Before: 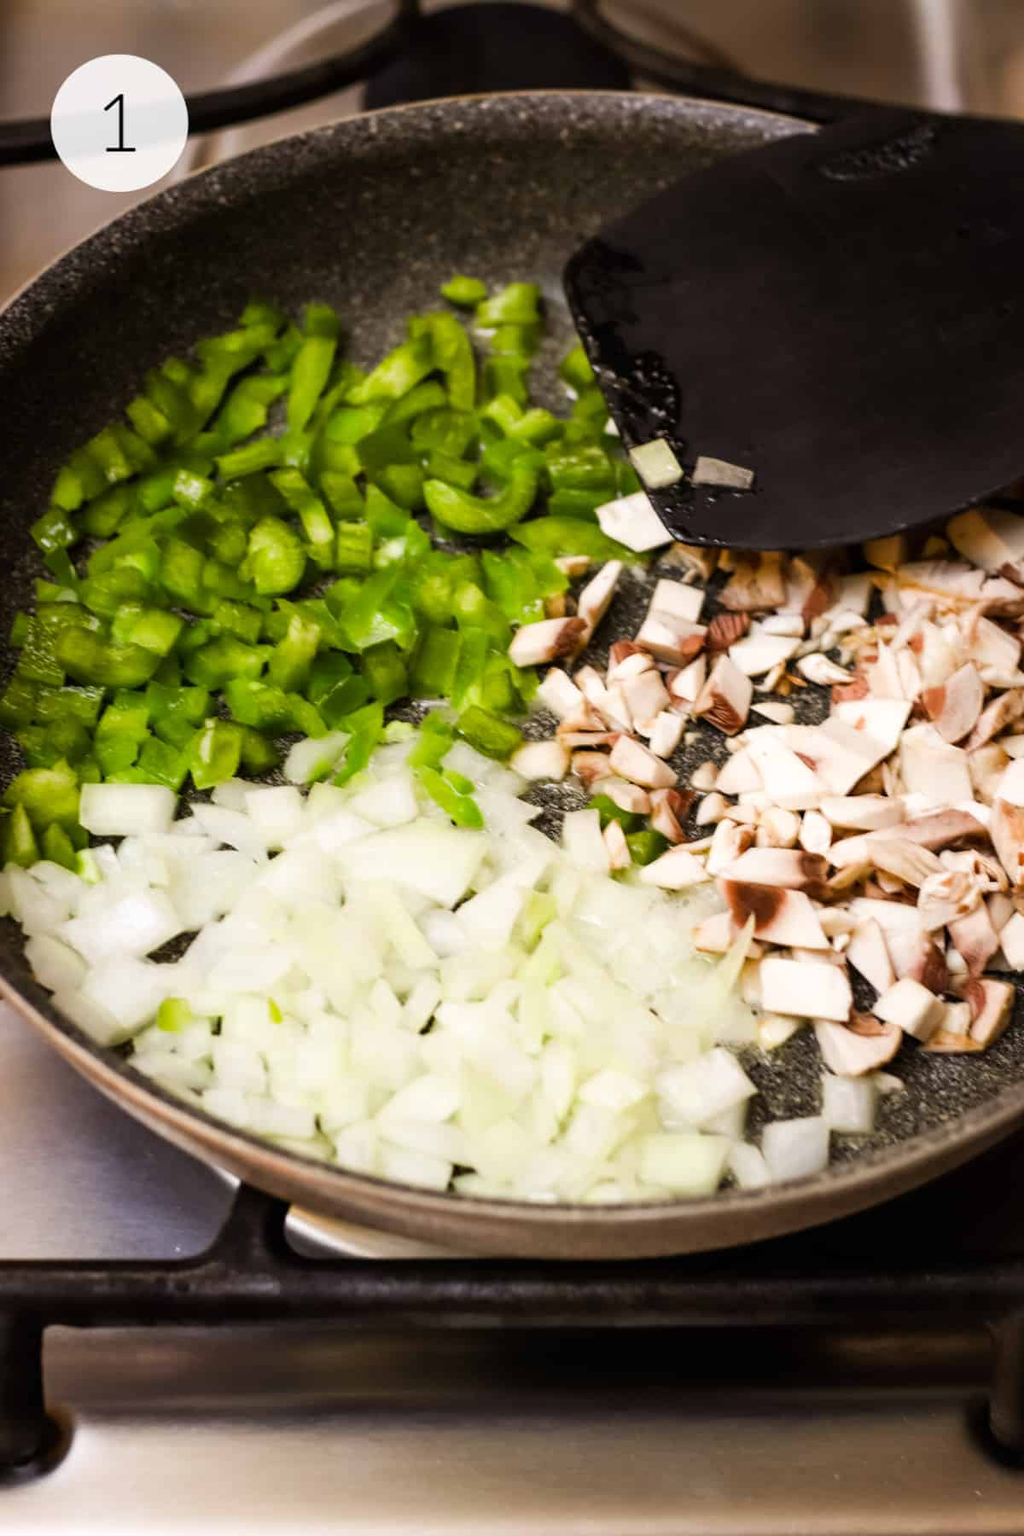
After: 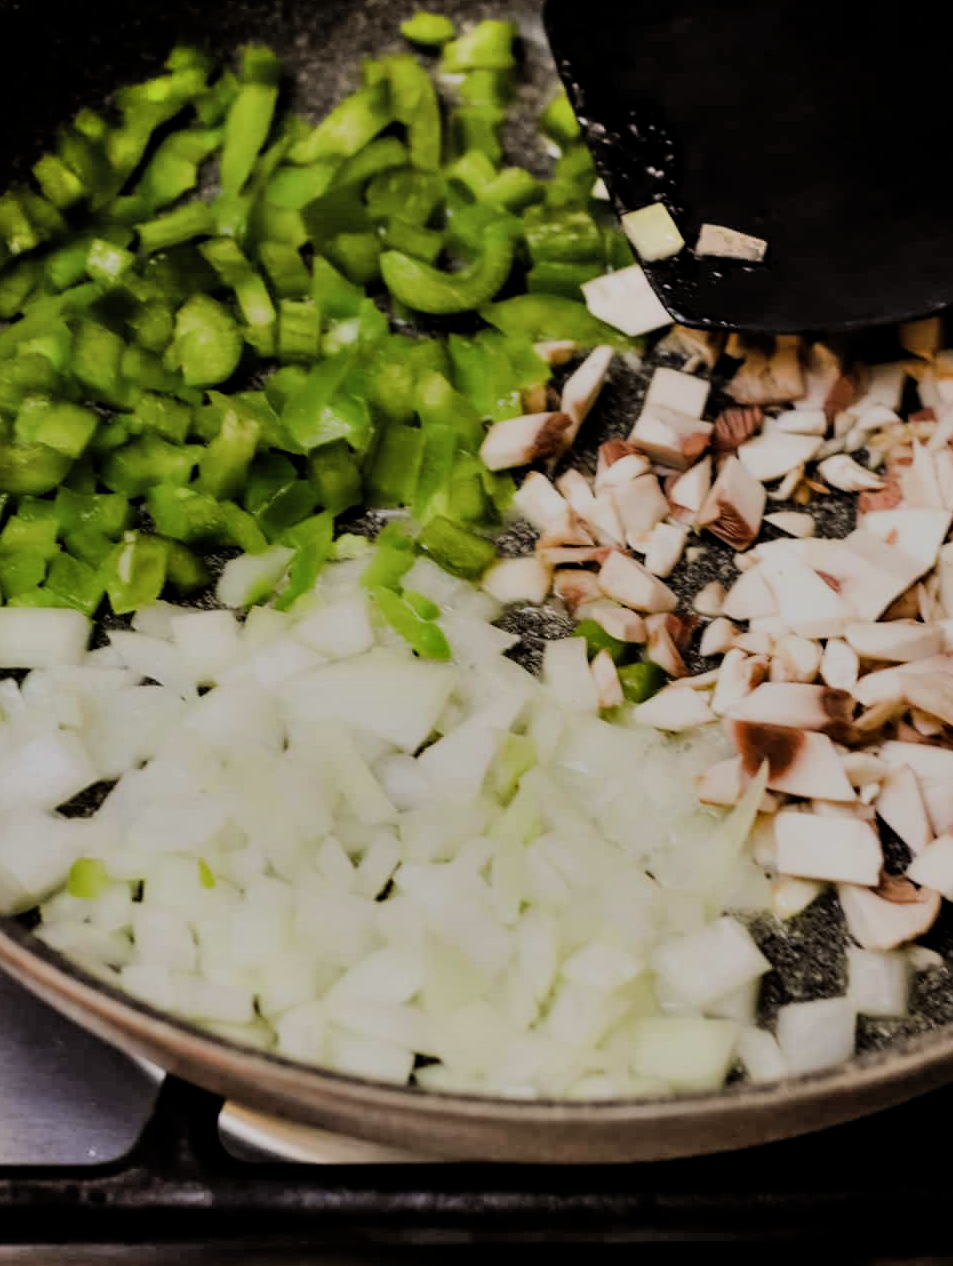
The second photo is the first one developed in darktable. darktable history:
filmic rgb: middle gray luminance 29.2%, black relative exposure -10.31 EV, white relative exposure 5.5 EV, target black luminance 0%, hardness 3.91, latitude 1.37%, contrast 1.123, highlights saturation mix 4.52%, shadows ↔ highlights balance 15.27%, add noise in highlights 0.002, preserve chrominance max RGB, color science v3 (2019), use custom middle-gray values true, contrast in highlights soft
crop: left 9.678%, top 17.321%, right 10.895%, bottom 12.345%
tone equalizer: on, module defaults
shadows and highlights: soften with gaussian
